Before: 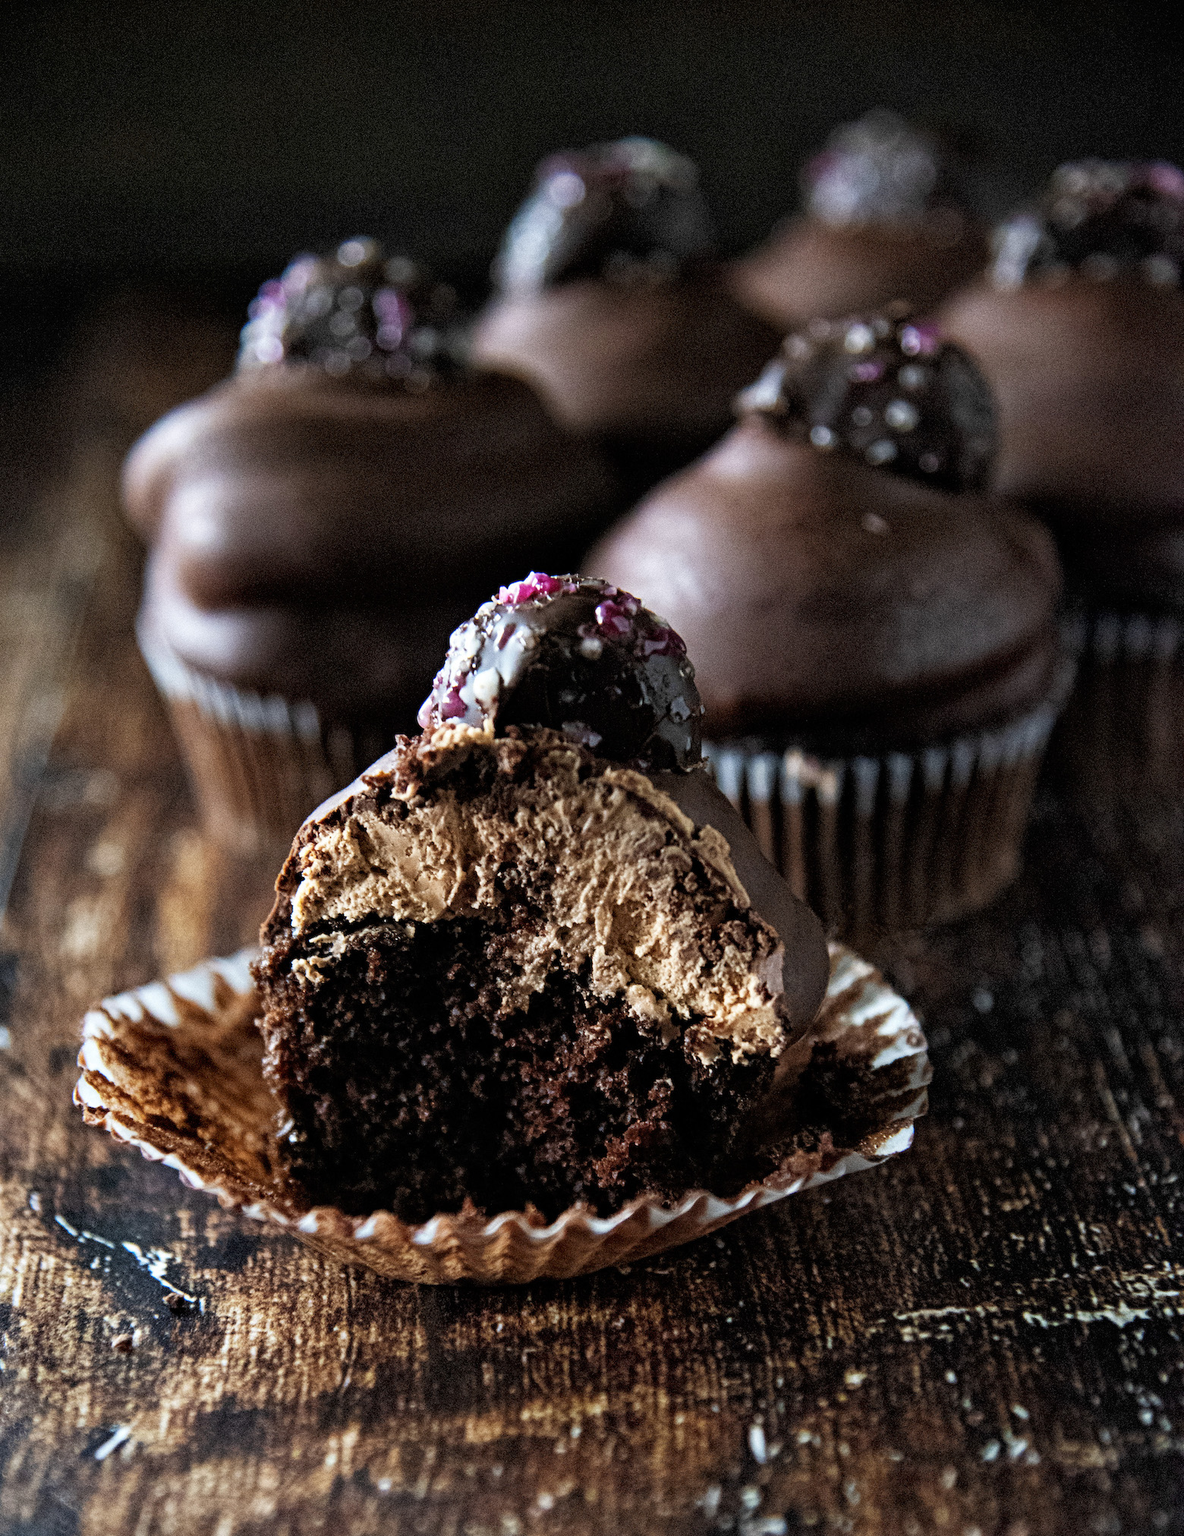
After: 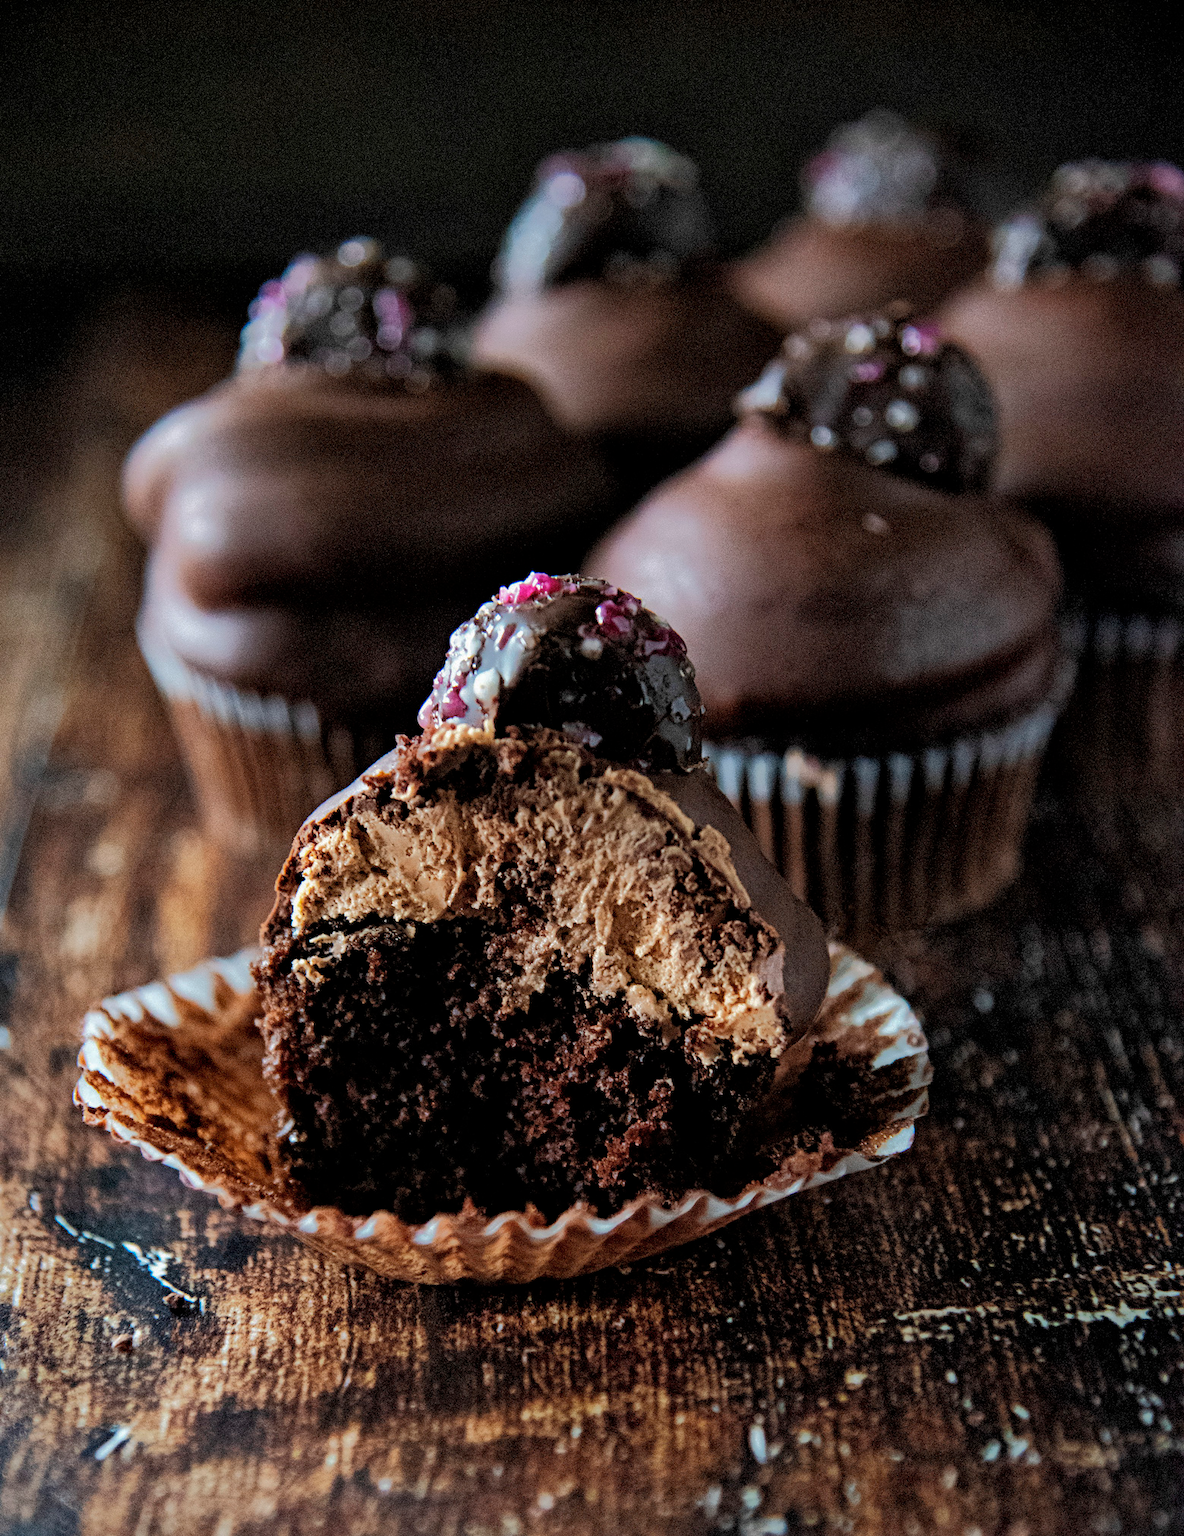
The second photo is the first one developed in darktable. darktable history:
shadows and highlights: shadows 25, highlights -70
exposure: exposure -0.01 EV, compensate highlight preservation false
